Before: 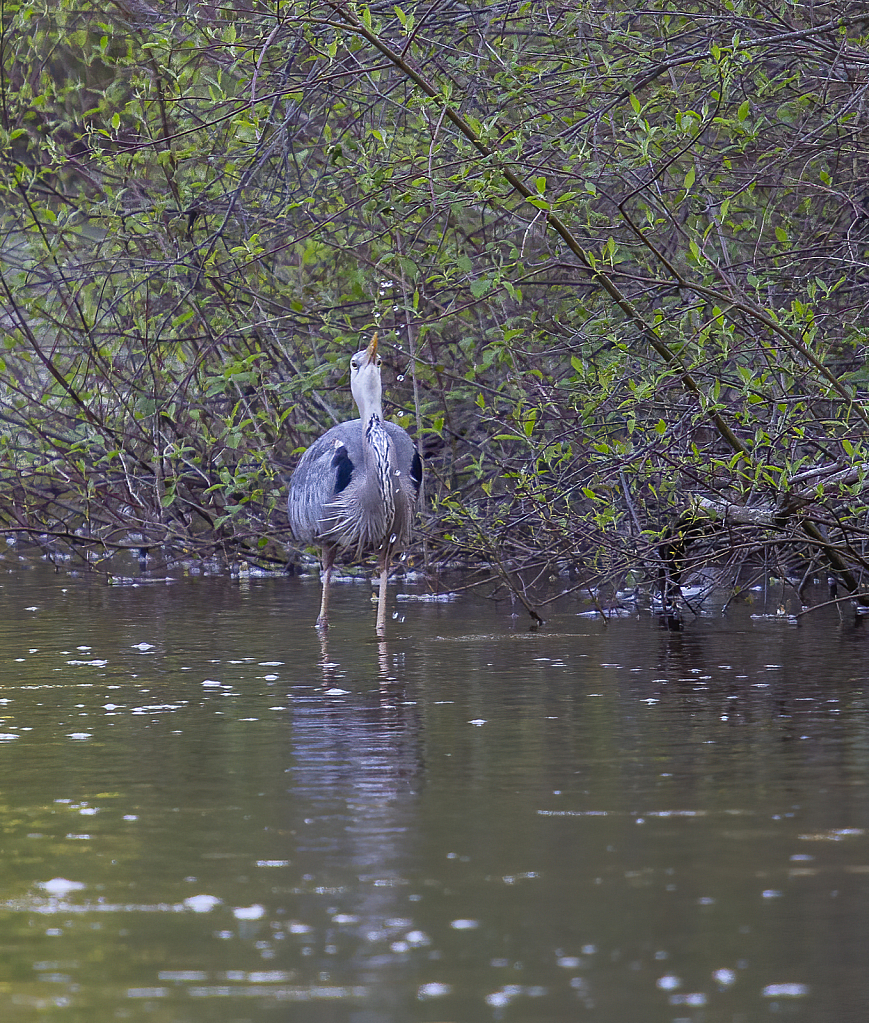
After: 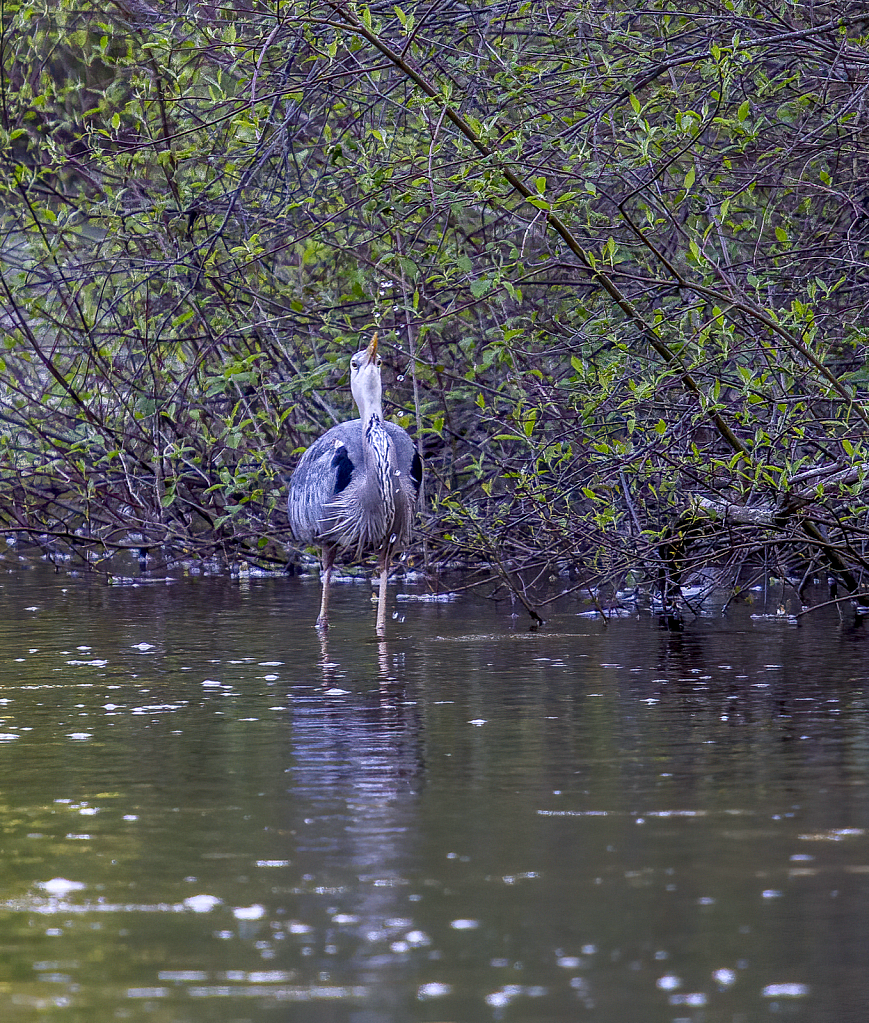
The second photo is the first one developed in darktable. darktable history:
local contrast: highlights 60%, shadows 59%, detail 160%
color balance rgb: highlights gain › chroma 1.69%, highlights gain › hue 57.12°, perceptual saturation grading › global saturation 14.454%, perceptual saturation grading › highlights -25.211%, perceptual saturation grading › shadows 29.459%, global vibrance 20%
color calibration: illuminant as shot in camera, x 0.358, y 0.373, temperature 4628.91 K
exposure: exposure -0.293 EV, compensate exposure bias true, compensate highlight preservation false
